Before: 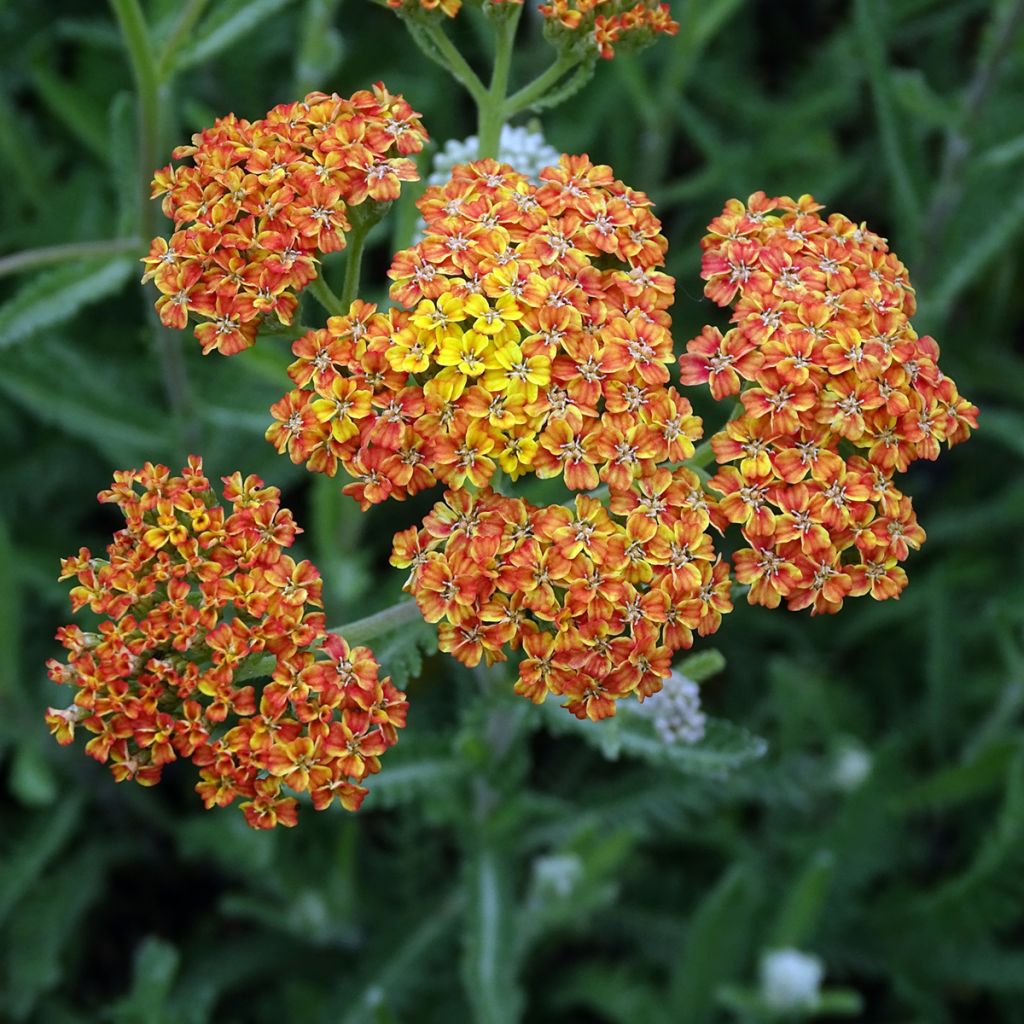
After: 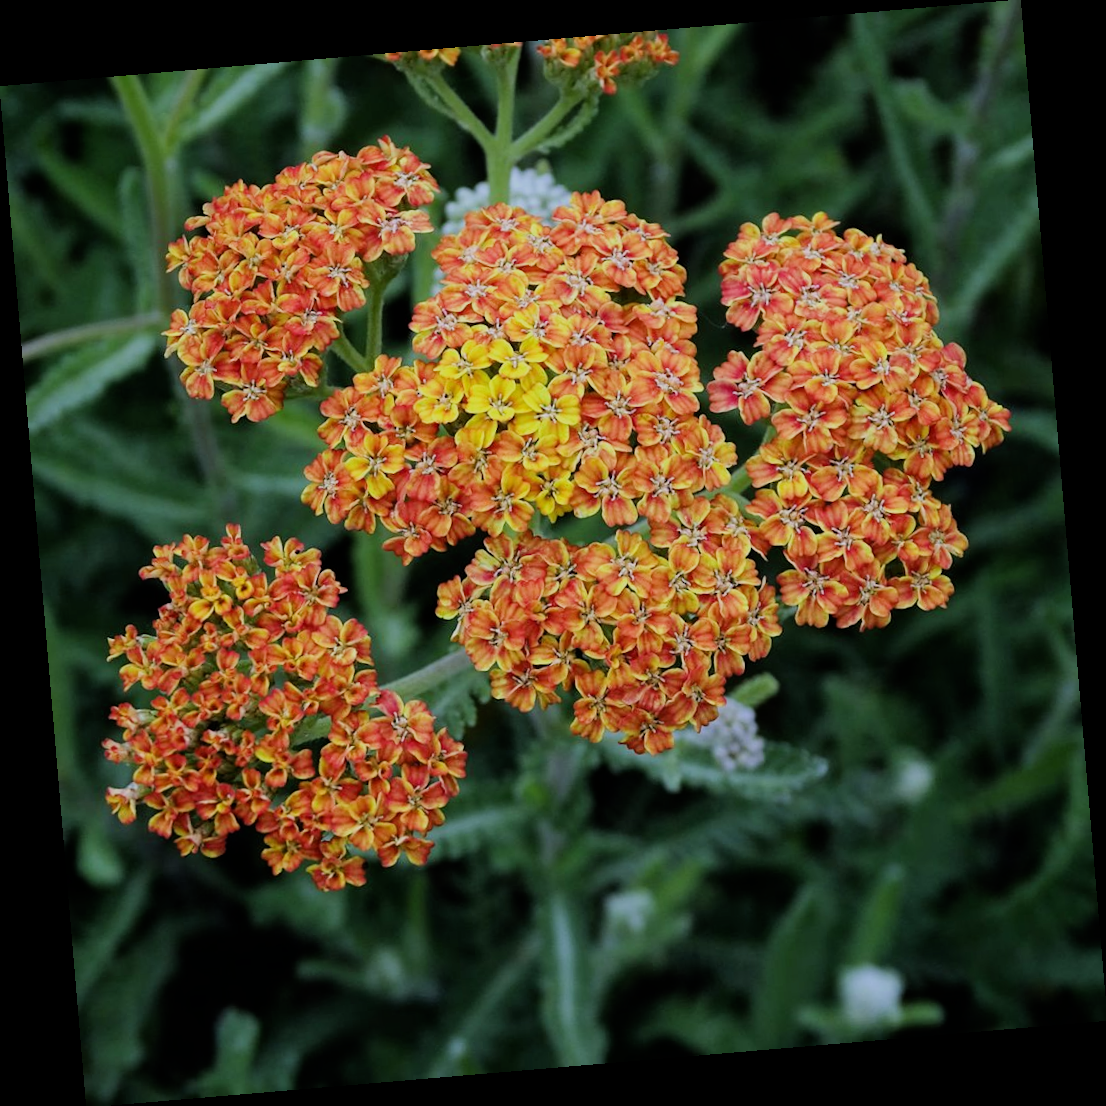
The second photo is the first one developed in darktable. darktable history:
rotate and perspective: rotation -4.86°, automatic cropping off
filmic rgb: black relative exposure -7.65 EV, white relative exposure 4.56 EV, hardness 3.61, contrast 1.05
